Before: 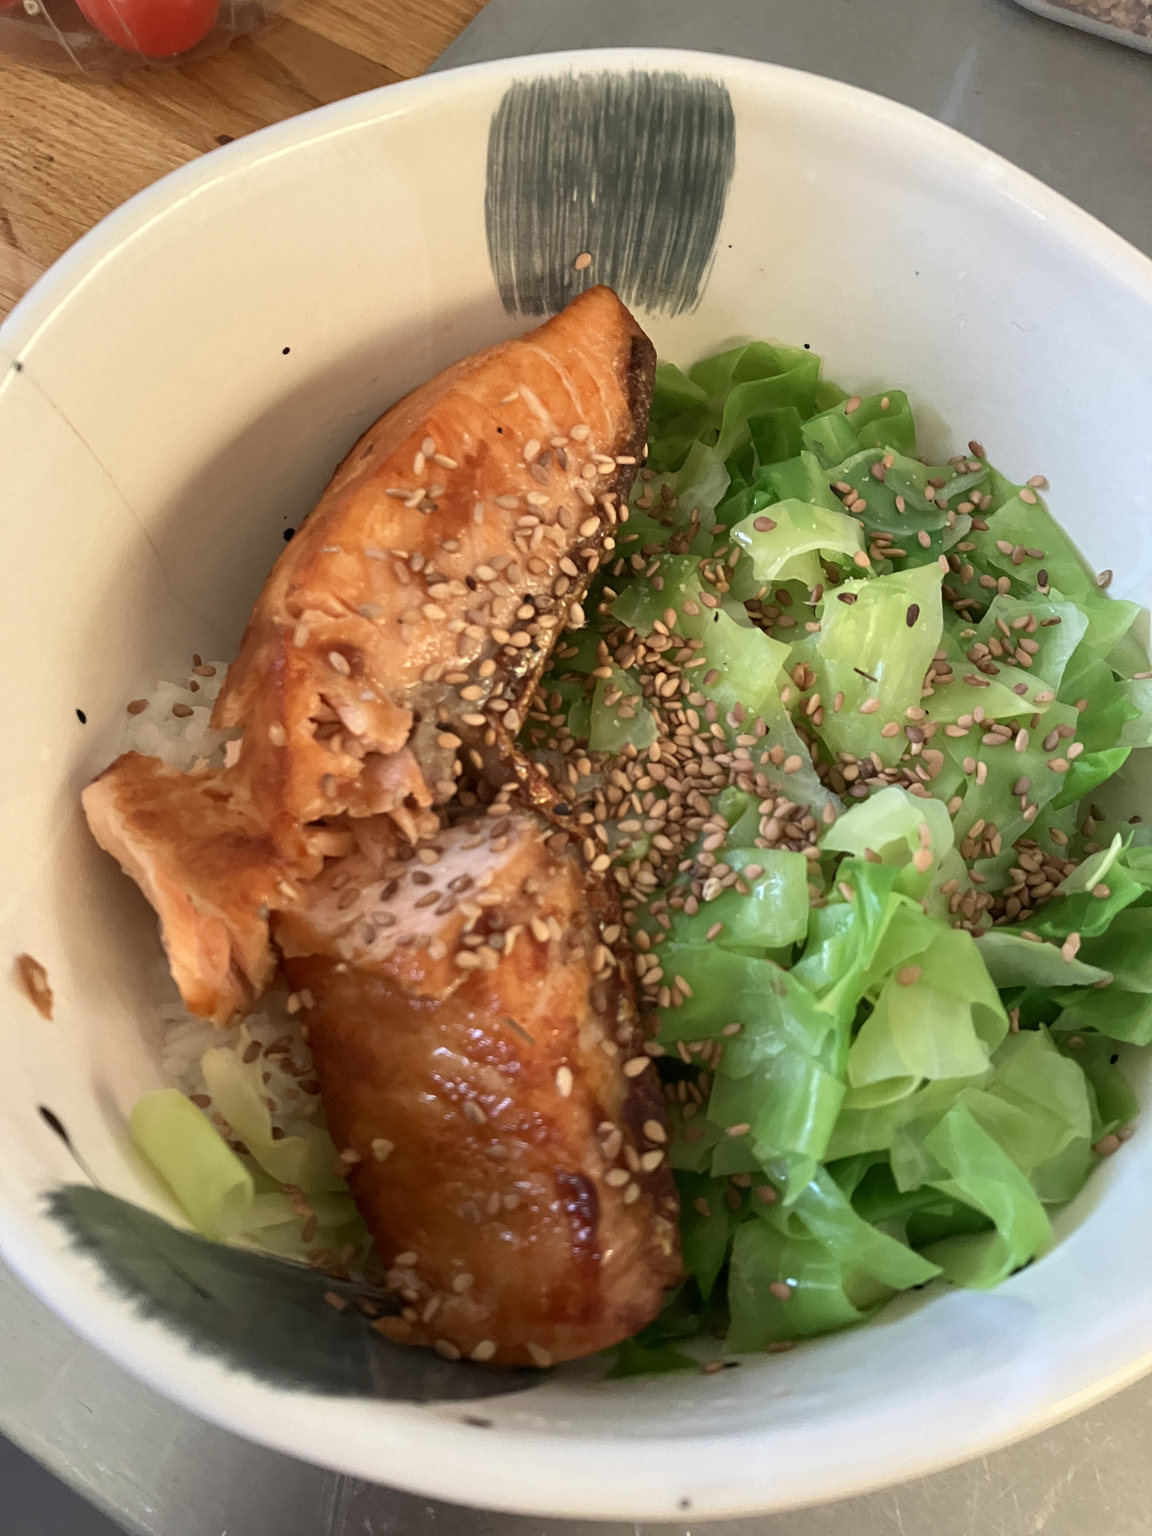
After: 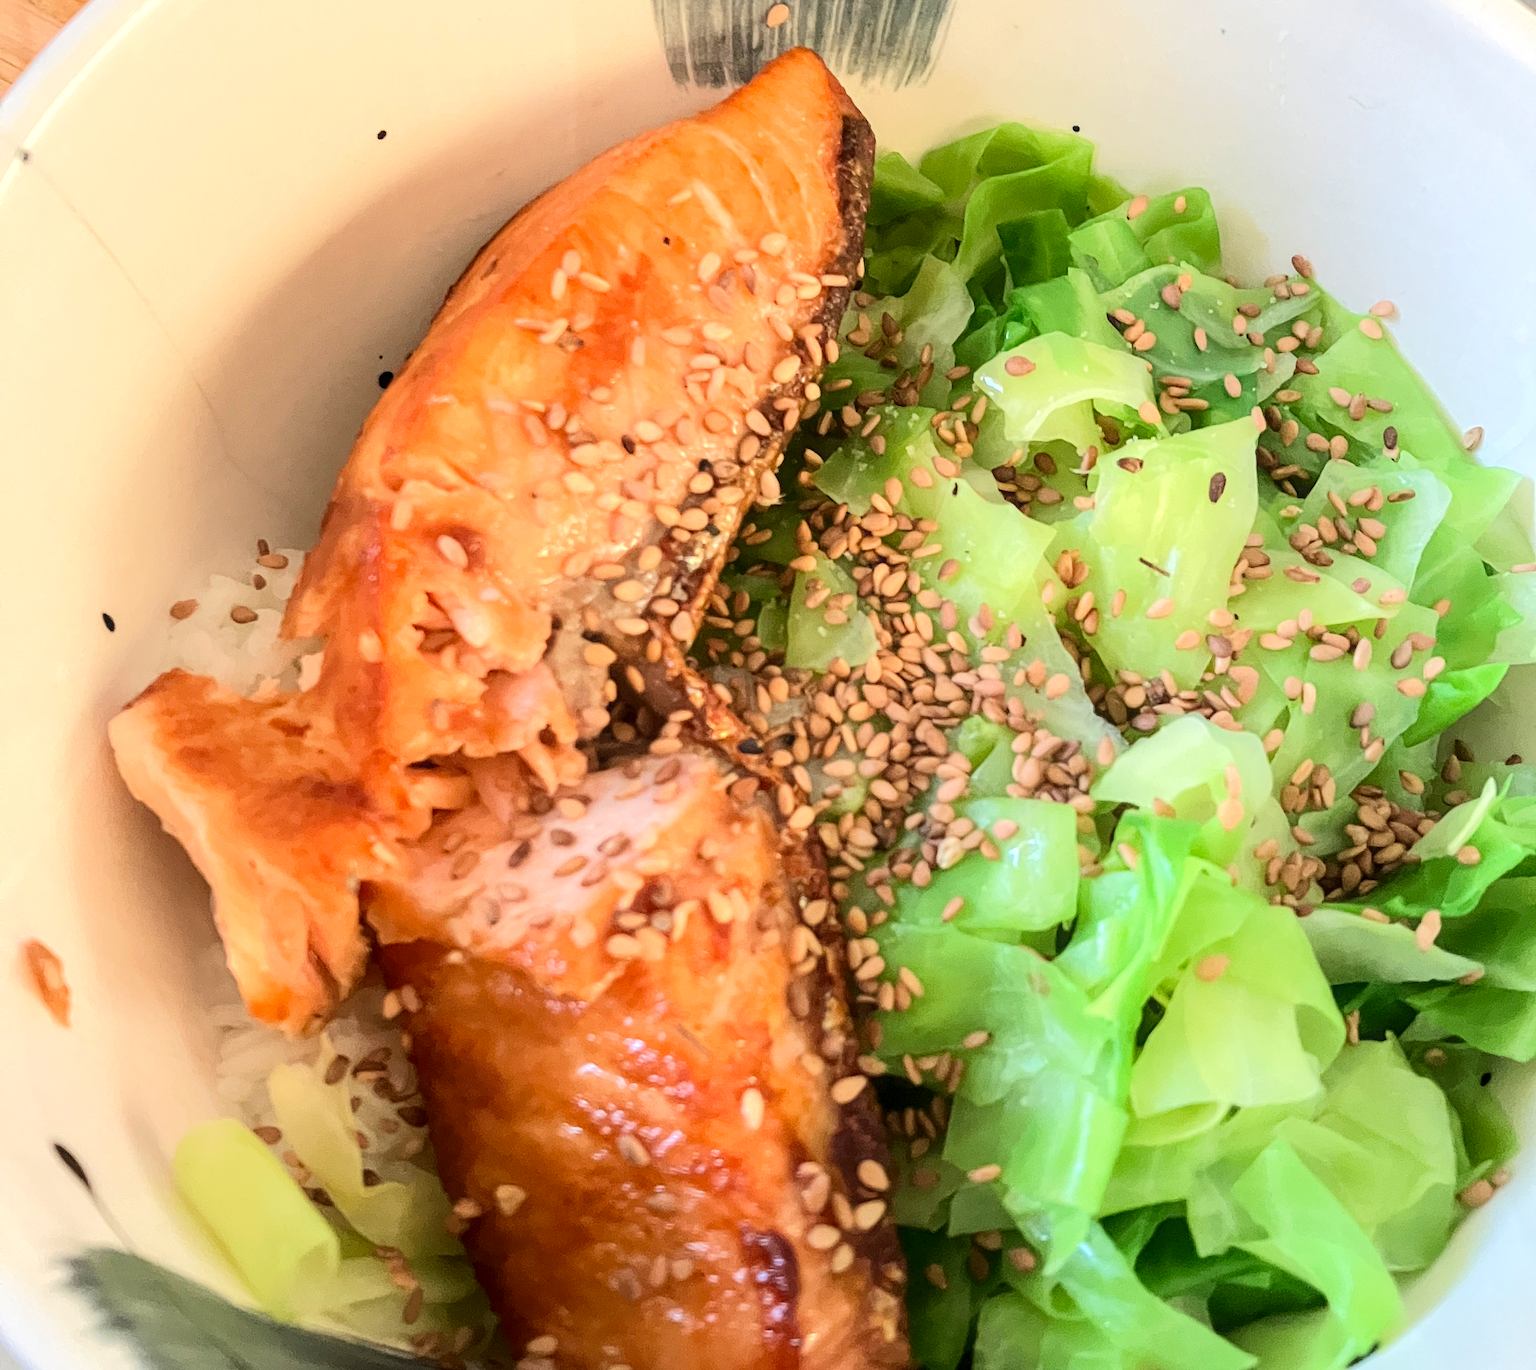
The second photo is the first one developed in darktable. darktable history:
tone equalizer: -7 EV 0.161 EV, -6 EV 0.588 EV, -5 EV 1.13 EV, -4 EV 1.34 EV, -3 EV 1.17 EV, -2 EV 0.6 EV, -1 EV 0.16 EV, edges refinement/feathering 500, mask exposure compensation -1.57 EV, preserve details no
crop: top 16.284%, bottom 16.756%
contrast equalizer: y [[0.5, 0.488, 0.462, 0.461, 0.491, 0.5], [0.5 ×6], [0.5 ×6], [0 ×6], [0 ×6]]
local contrast: on, module defaults
